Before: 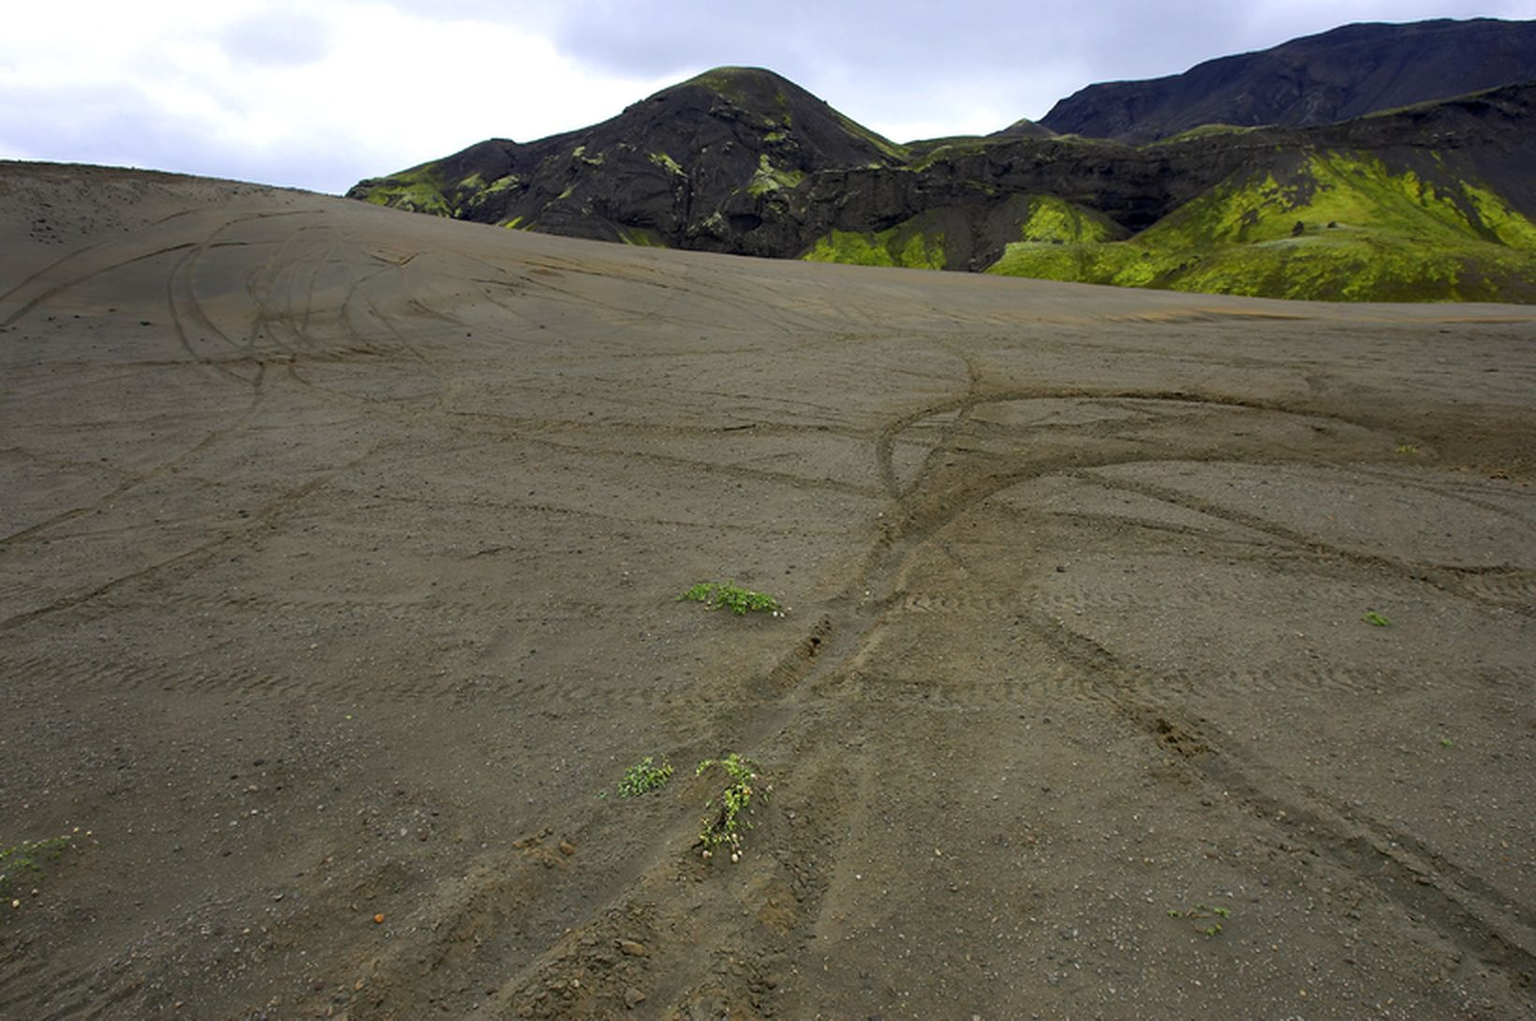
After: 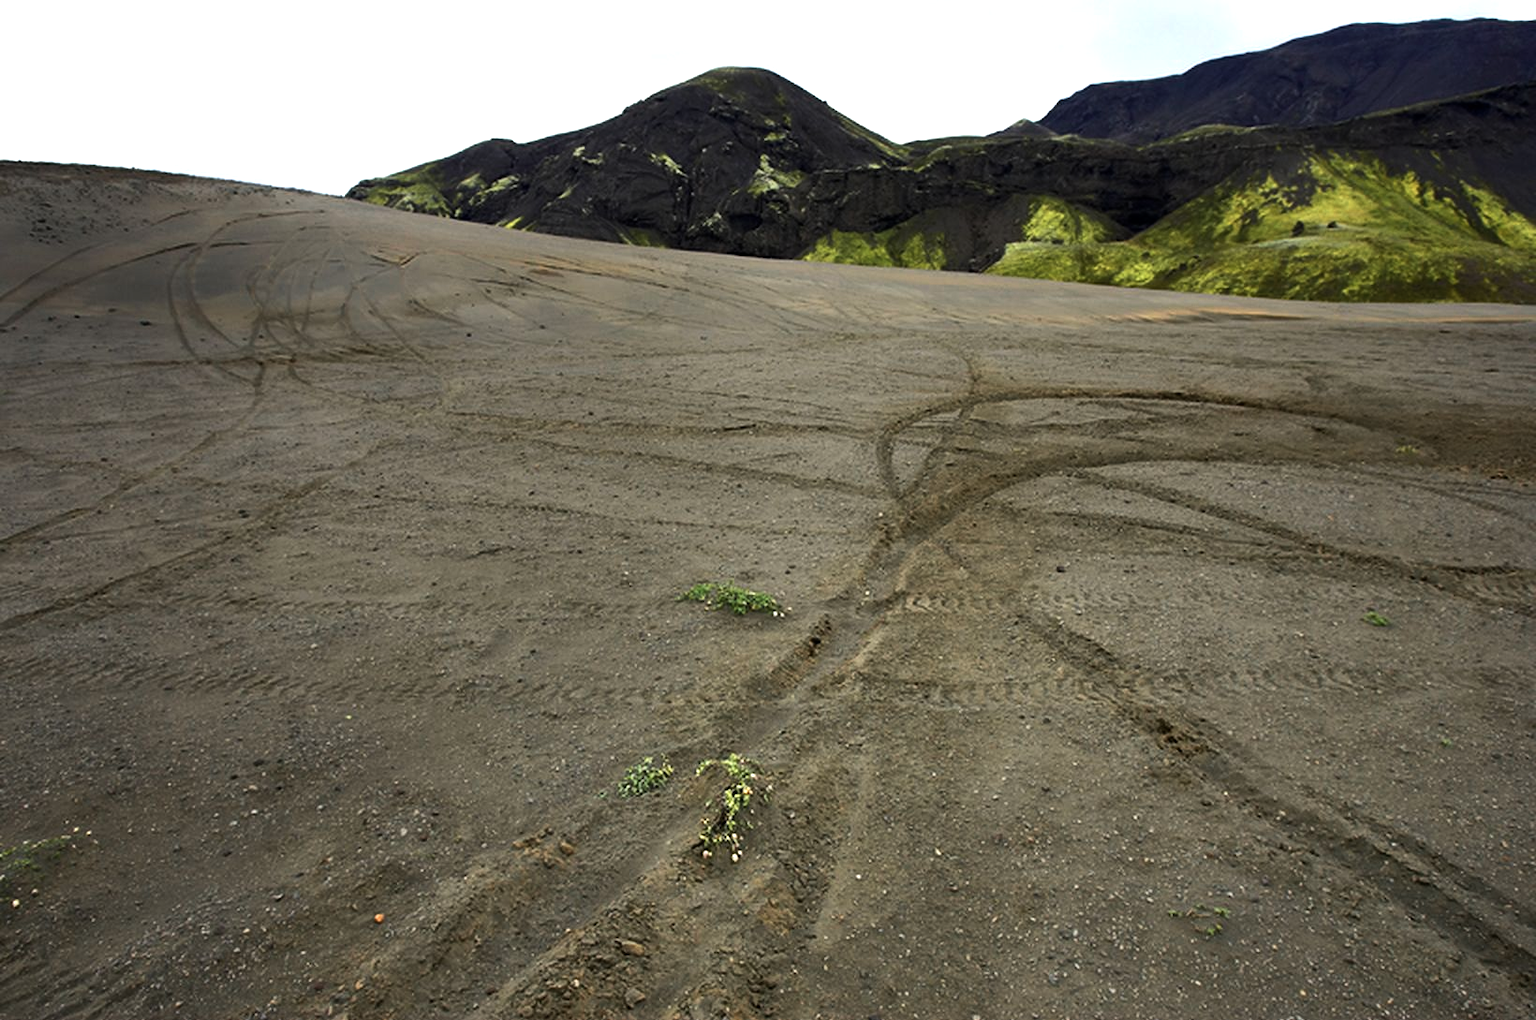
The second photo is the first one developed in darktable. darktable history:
tone equalizer: -8 EV -0.75 EV, -7 EV -0.7 EV, -6 EV -0.6 EV, -5 EV -0.4 EV, -3 EV 0.4 EV, -2 EV 0.6 EV, -1 EV 0.7 EV, +0 EV 0.75 EV, edges refinement/feathering 500, mask exposure compensation -1.57 EV, preserve details no
color zones: curves: ch0 [(0.018, 0.548) (0.197, 0.654) (0.425, 0.447) (0.605, 0.658) (0.732, 0.579)]; ch1 [(0.105, 0.531) (0.224, 0.531) (0.386, 0.39) (0.618, 0.456) (0.732, 0.456) (0.956, 0.421)]; ch2 [(0.039, 0.583) (0.215, 0.465) (0.399, 0.544) (0.465, 0.548) (0.614, 0.447) (0.724, 0.43) (0.882, 0.623) (0.956, 0.632)]
